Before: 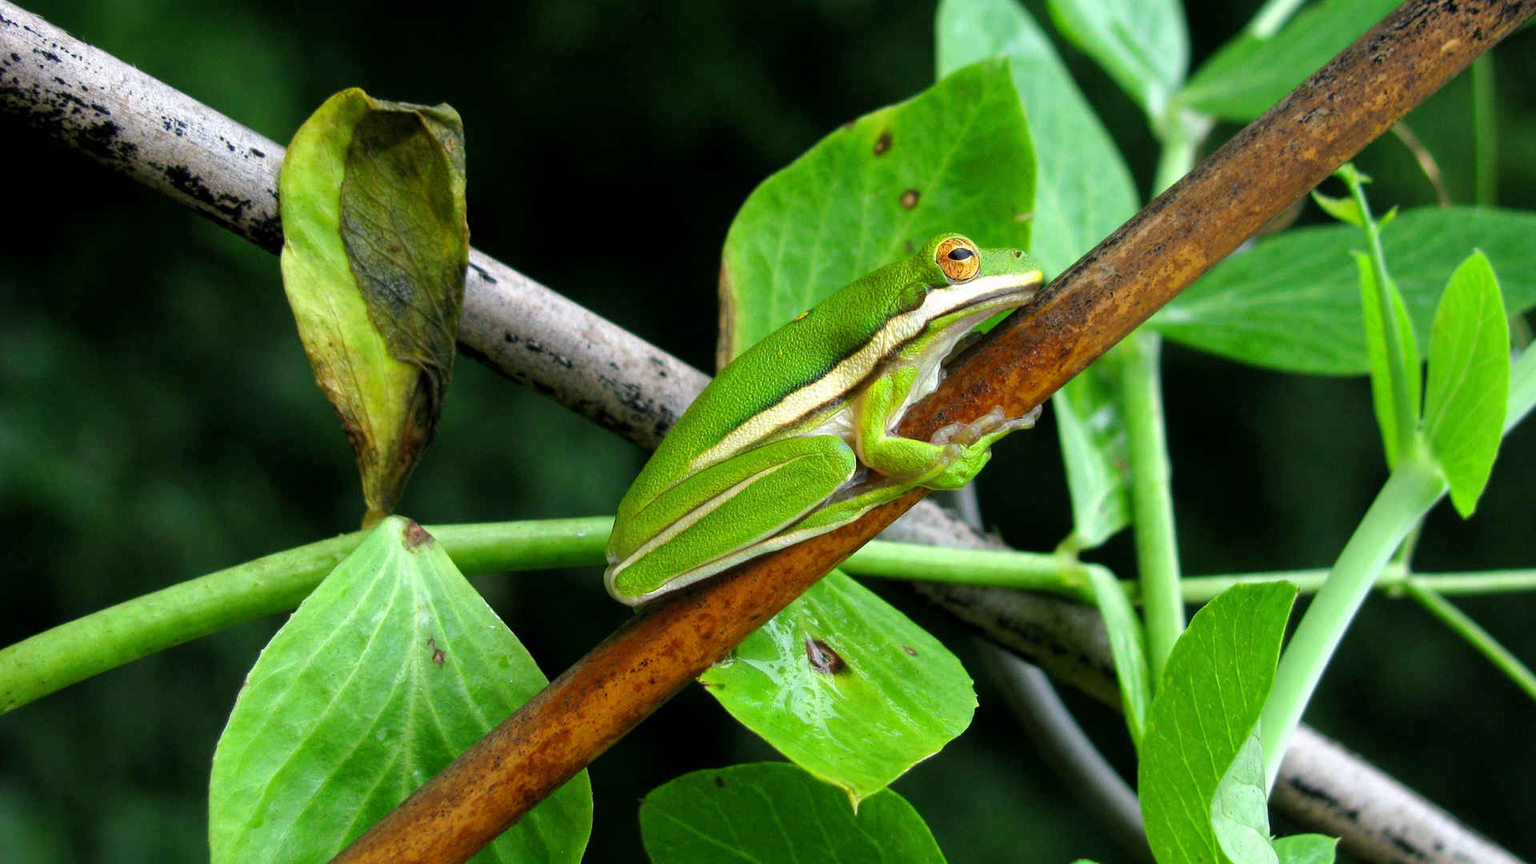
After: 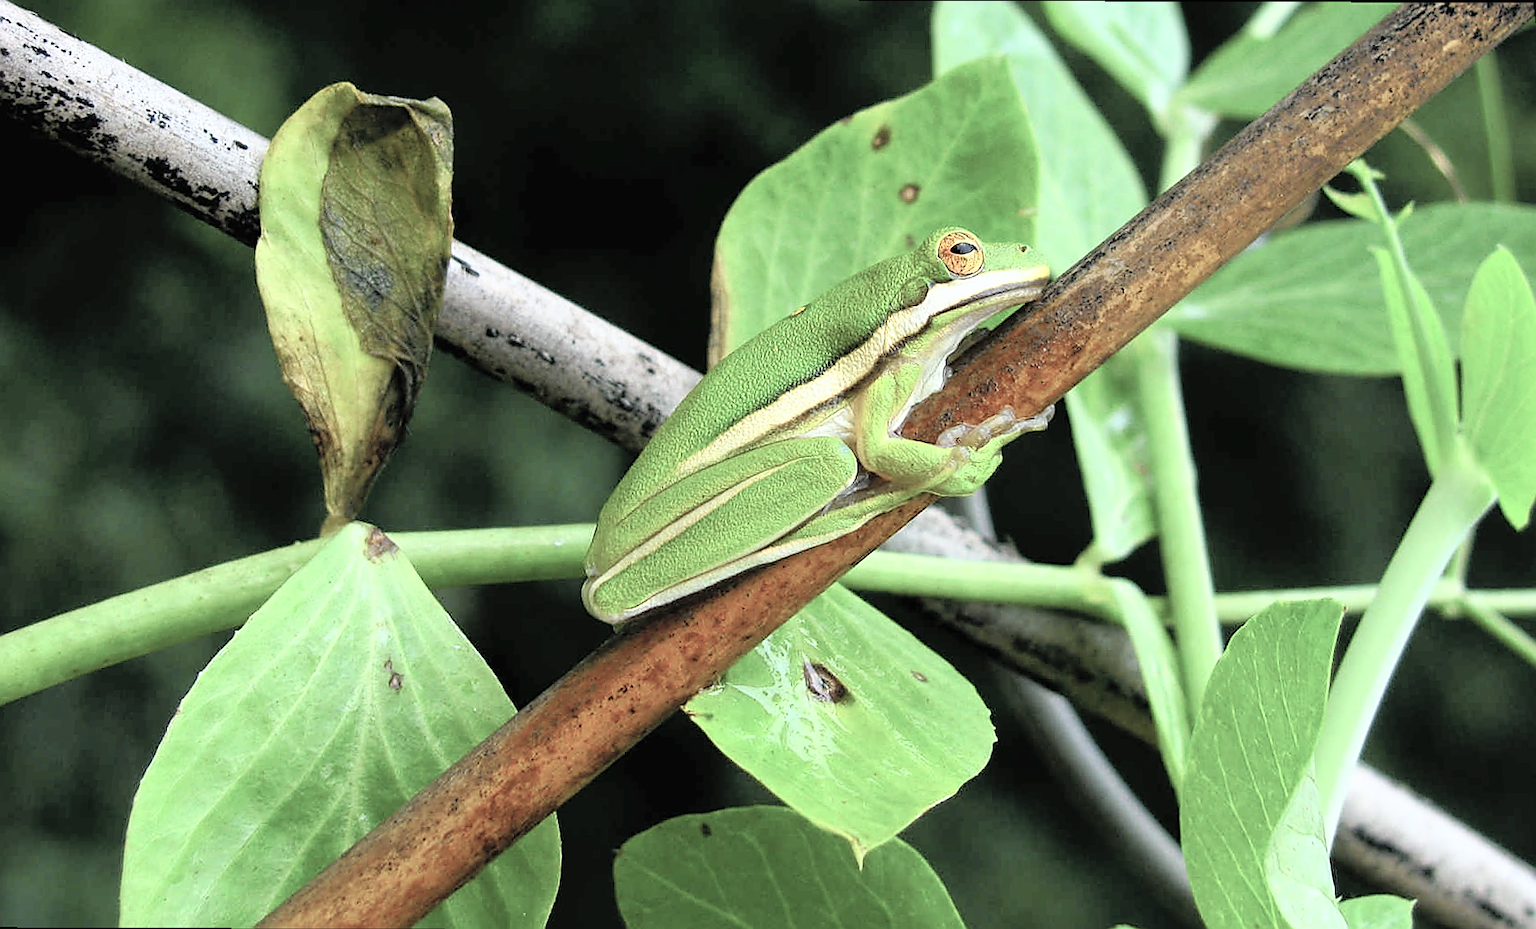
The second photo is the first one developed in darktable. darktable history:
white balance: red 0.978, blue 0.999
contrast brightness saturation: brightness 0.18, saturation -0.5
sharpen: radius 1.4, amount 1.25, threshold 0.7
rotate and perspective: rotation 0.215°, lens shift (vertical) -0.139, crop left 0.069, crop right 0.939, crop top 0.002, crop bottom 0.996
tone curve: curves: ch0 [(0, 0.01) (0.037, 0.032) (0.131, 0.108) (0.275, 0.286) (0.483, 0.517) (0.61, 0.661) (0.697, 0.768) (0.797, 0.876) (0.888, 0.952) (0.997, 0.995)]; ch1 [(0, 0) (0.312, 0.262) (0.425, 0.402) (0.5, 0.5) (0.527, 0.532) (0.556, 0.585) (0.683, 0.706) (0.746, 0.77) (1, 1)]; ch2 [(0, 0) (0.223, 0.185) (0.333, 0.284) (0.432, 0.4) (0.502, 0.502) (0.525, 0.527) (0.545, 0.564) (0.587, 0.613) (0.636, 0.654) (0.711, 0.729) (0.845, 0.855) (0.998, 0.977)], color space Lab, independent channels, preserve colors none
